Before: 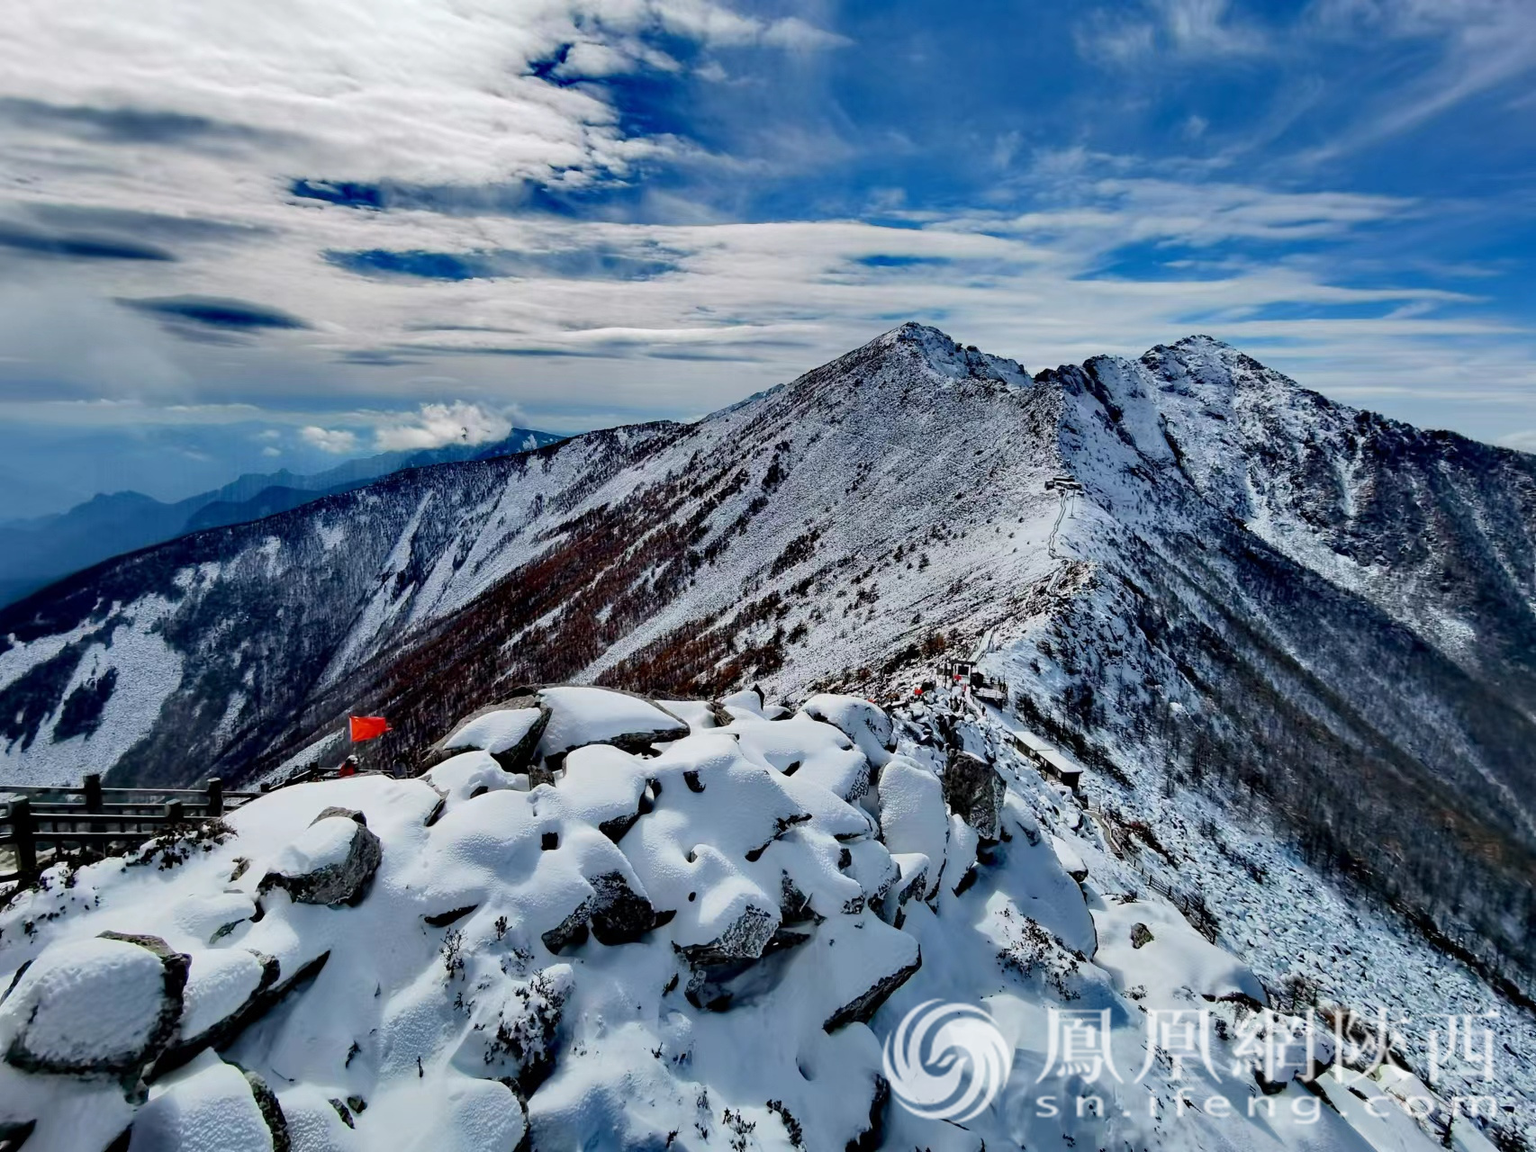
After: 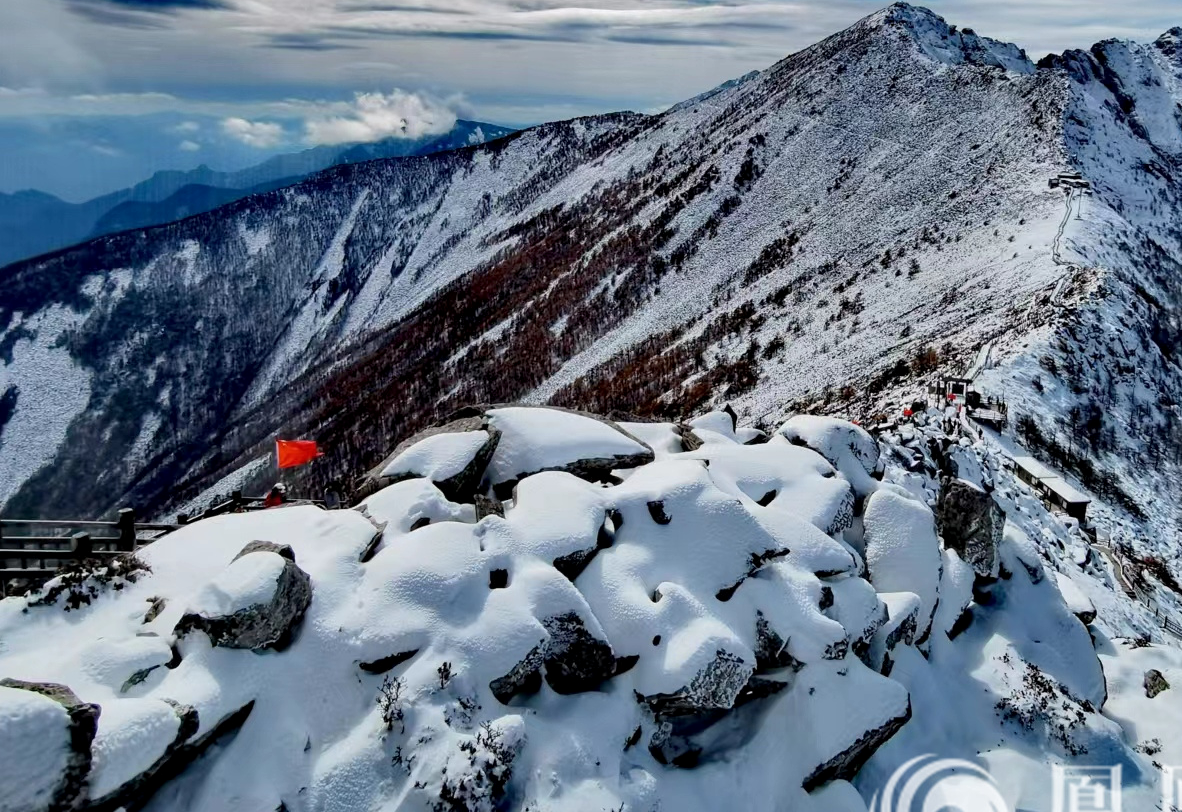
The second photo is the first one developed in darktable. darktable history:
crop: left 6.592%, top 27.839%, right 24.079%, bottom 8.655%
local contrast: highlights 103%, shadows 101%, detail 119%, midtone range 0.2
